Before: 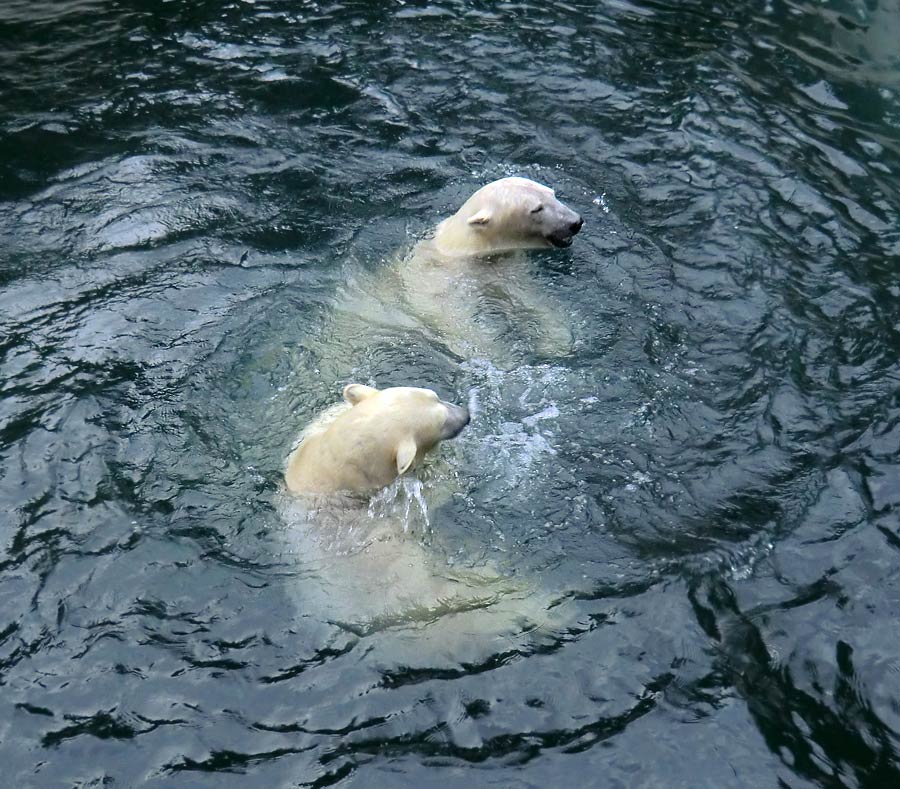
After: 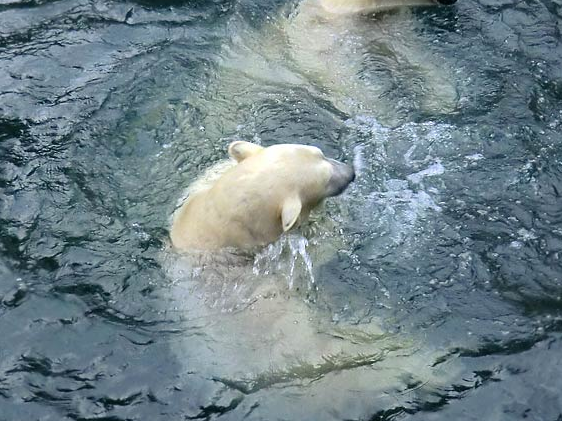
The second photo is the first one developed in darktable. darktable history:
crop: left 12.84%, top 30.855%, right 24.706%, bottom 15.76%
